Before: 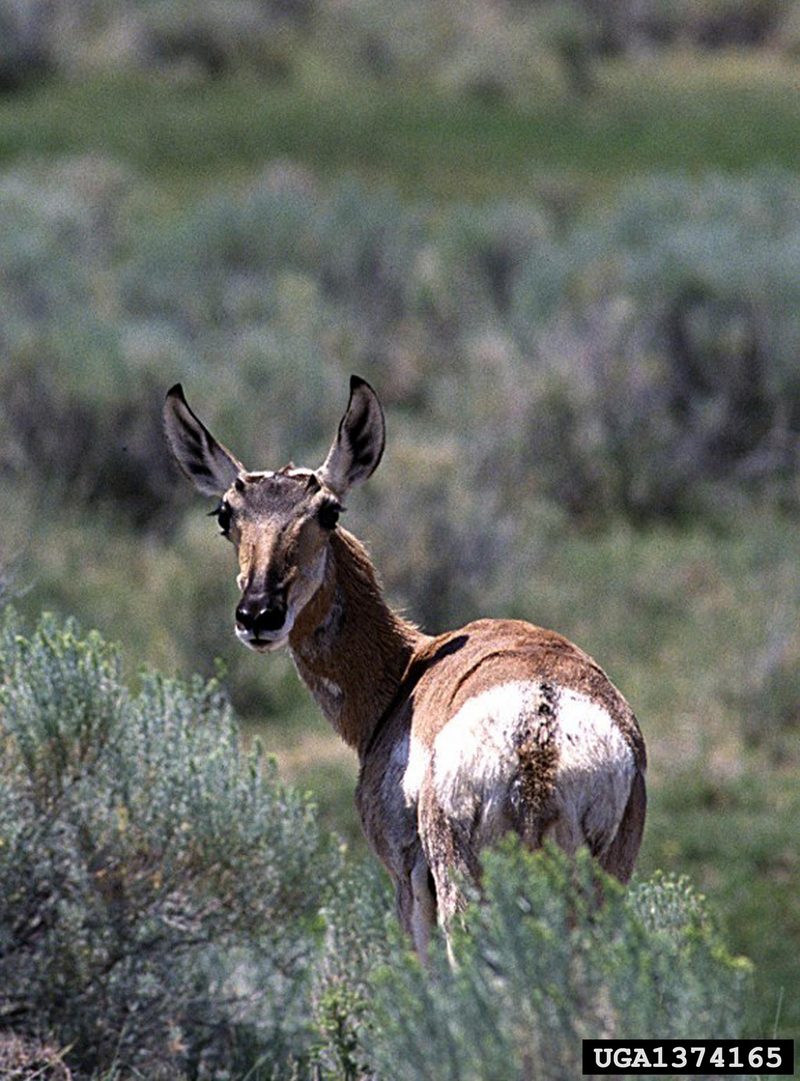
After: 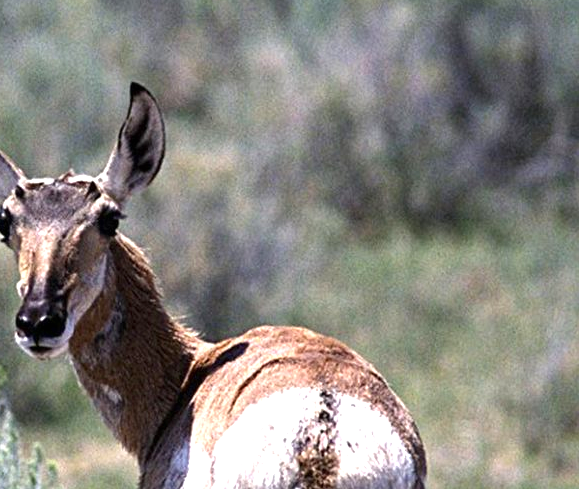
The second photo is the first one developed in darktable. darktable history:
tone equalizer: edges refinement/feathering 500, mask exposure compensation -1.57 EV, preserve details no
exposure: black level correction 0, exposure 0.701 EV, compensate exposure bias true, compensate highlight preservation false
crop and rotate: left 27.587%, top 27.171%, bottom 27.562%
